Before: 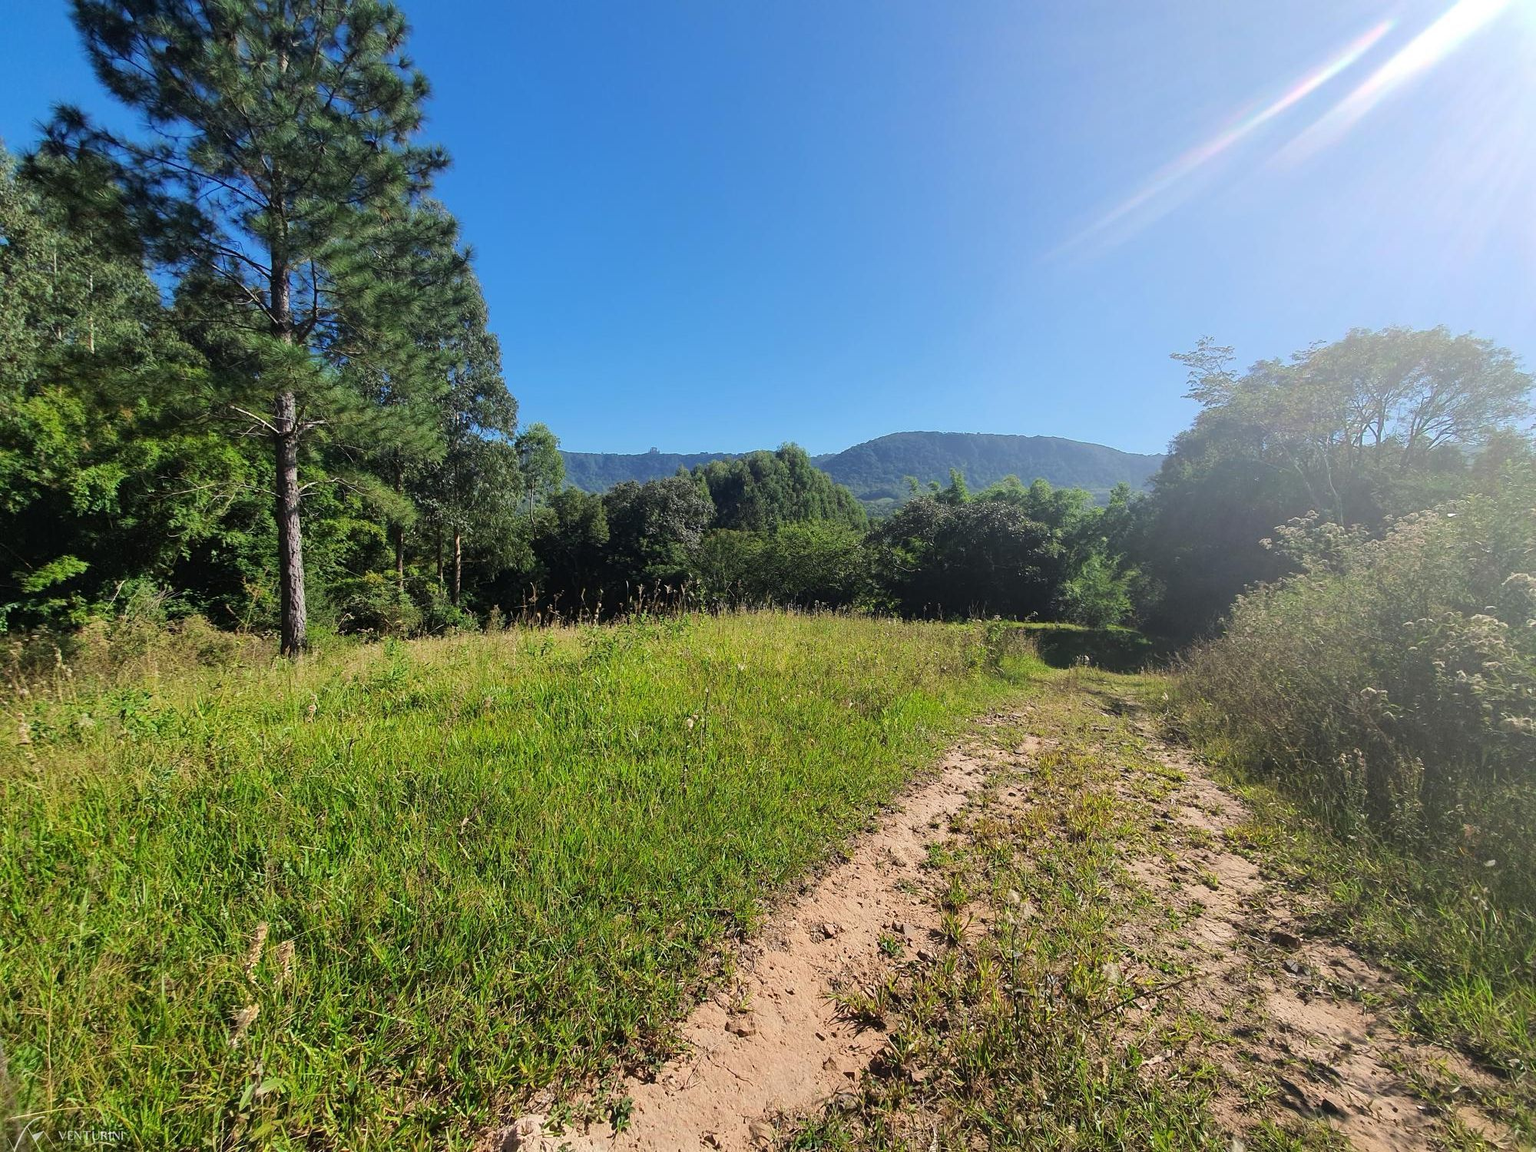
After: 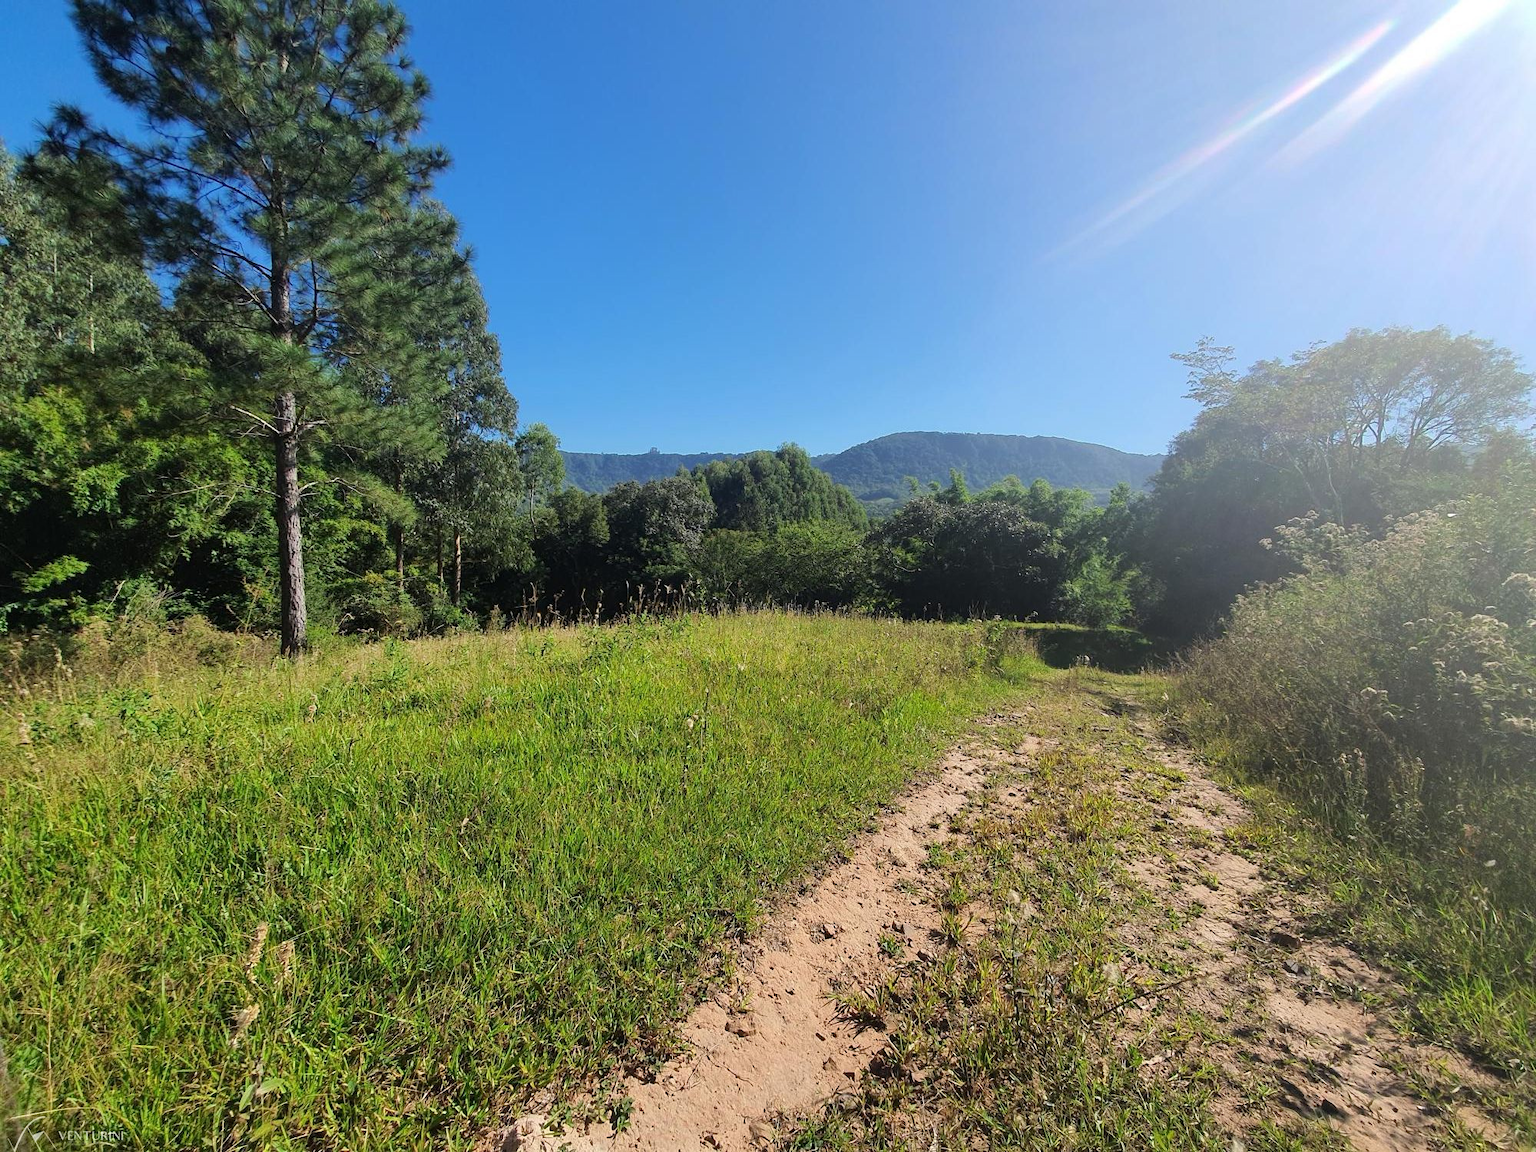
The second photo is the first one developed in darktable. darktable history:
tone equalizer: mask exposure compensation -0.501 EV
